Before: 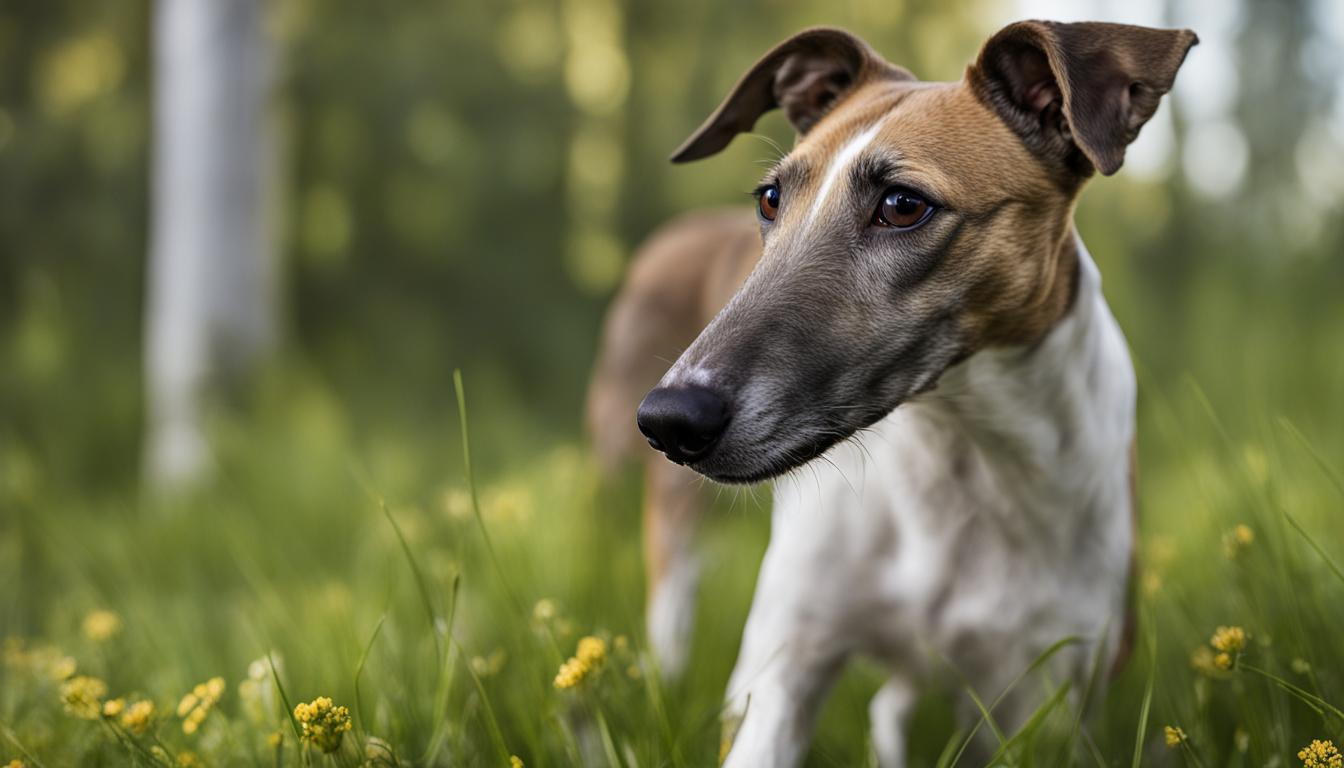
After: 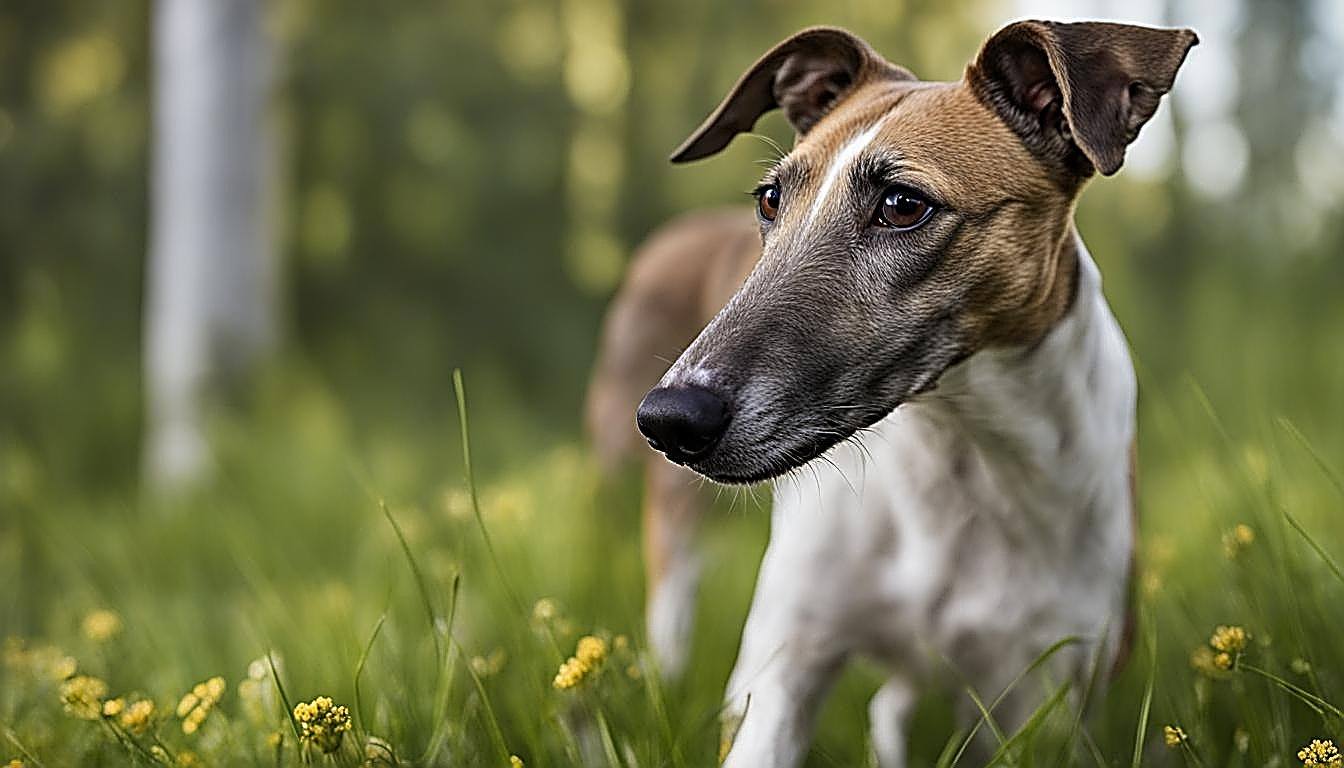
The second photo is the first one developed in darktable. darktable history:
color zones: curves: ch0 [(0, 0.5) (0.143, 0.5) (0.286, 0.5) (0.429, 0.5) (0.571, 0.5) (0.714, 0.476) (0.857, 0.5) (1, 0.5)]; ch2 [(0, 0.5) (0.143, 0.5) (0.286, 0.5) (0.429, 0.5) (0.571, 0.5) (0.714, 0.487) (0.857, 0.5) (1, 0.5)]
sharpen: amount 1.992
